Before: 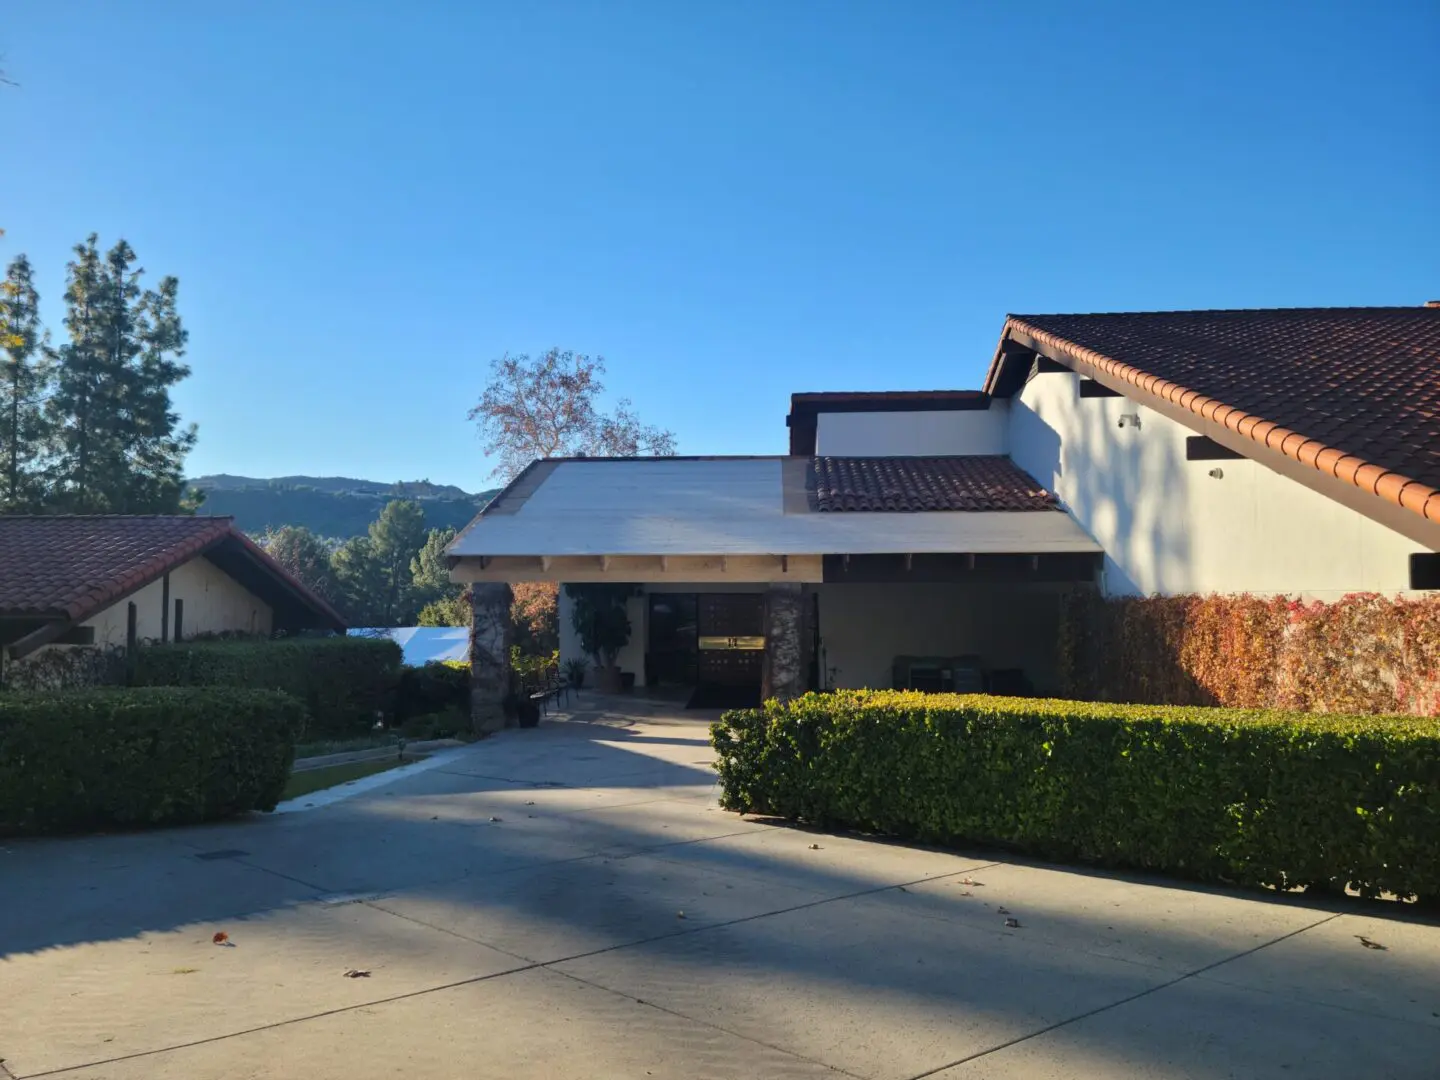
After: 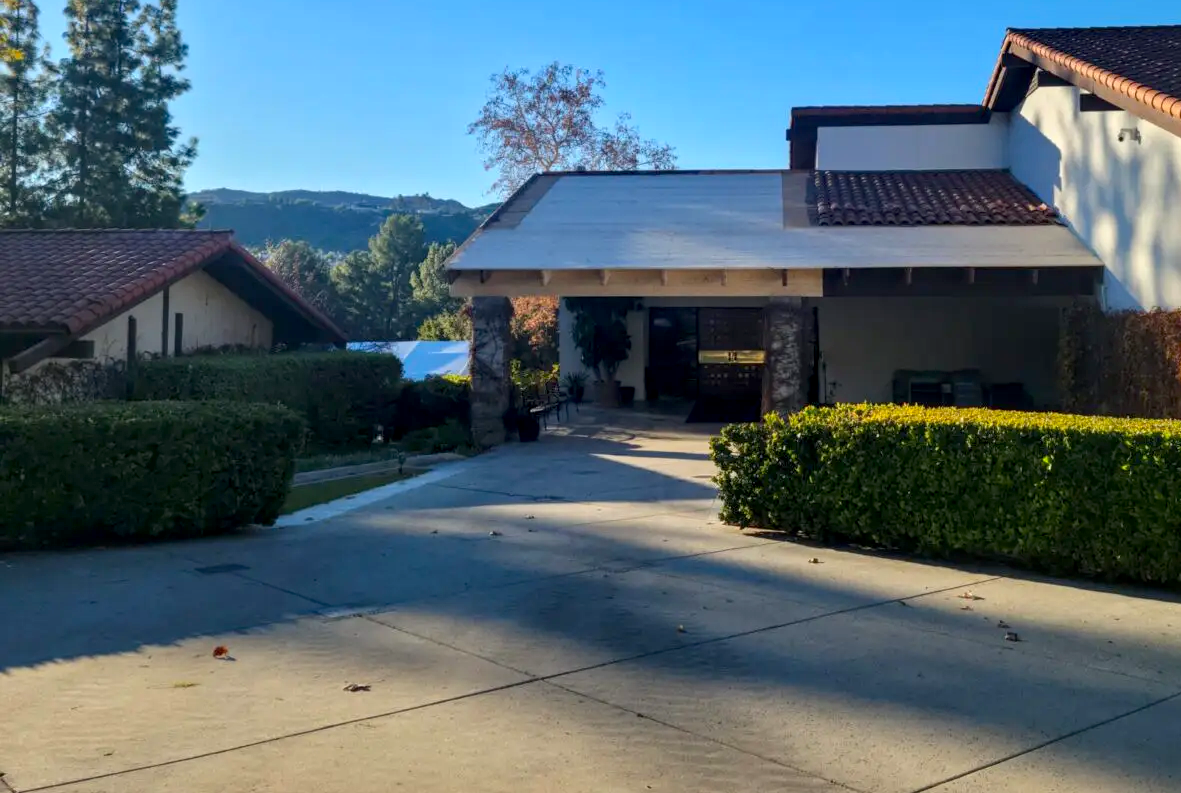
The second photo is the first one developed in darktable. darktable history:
contrast brightness saturation: contrast 0.04, saturation 0.16
local contrast: on, module defaults
crop: top 26.531%, right 17.959%
exposure: black level correction 0.005, exposure 0.014 EV, compensate highlight preservation false
